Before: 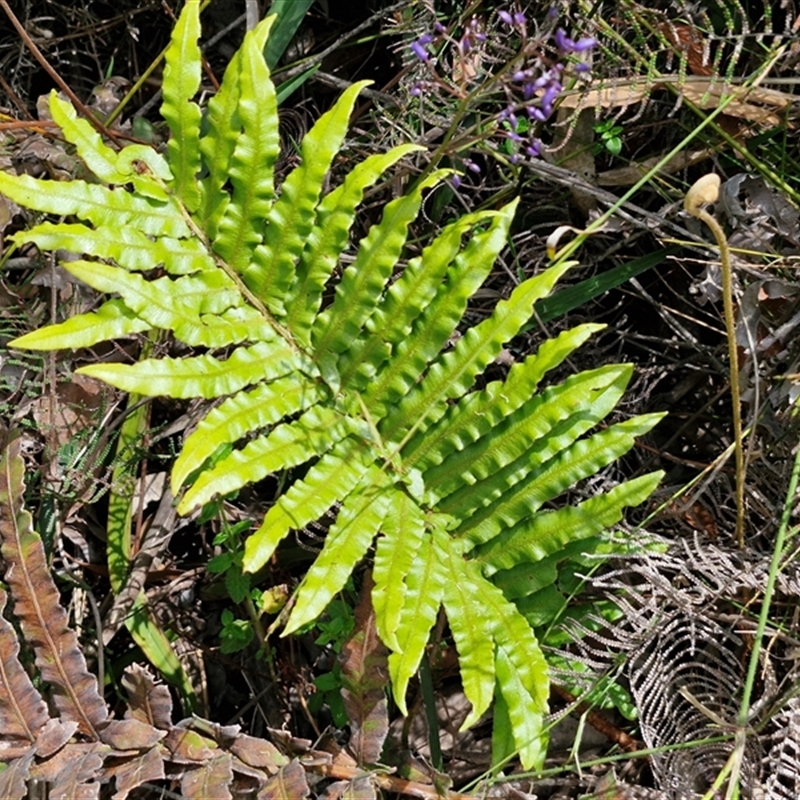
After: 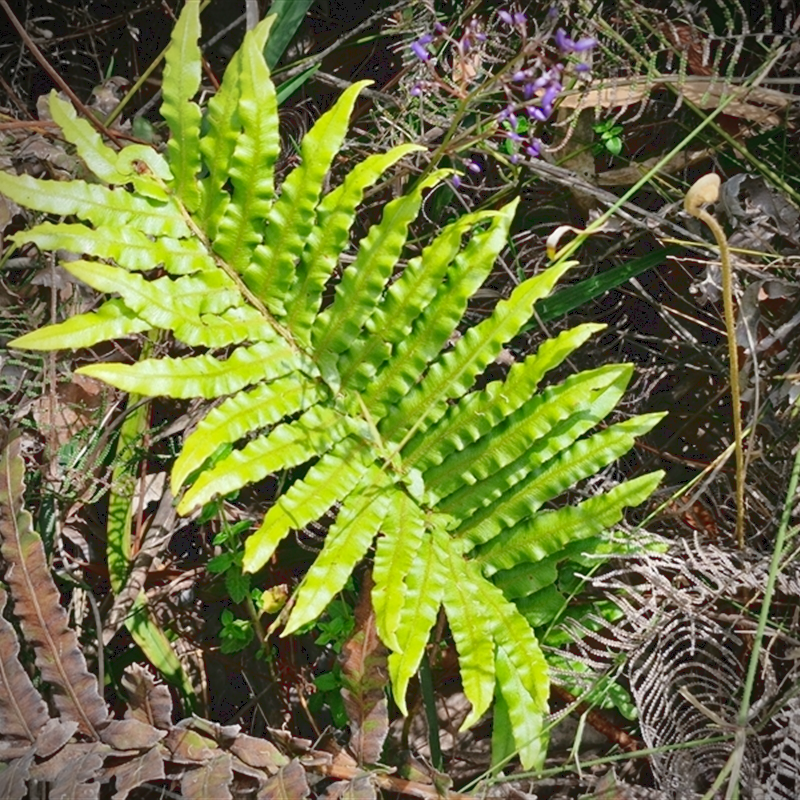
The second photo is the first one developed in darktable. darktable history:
vignetting: fall-off radius 61.01%, brightness -0.701, unbound false
tone curve: curves: ch0 [(0, 0) (0.003, 0.128) (0.011, 0.133) (0.025, 0.133) (0.044, 0.141) (0.069, 0.152) (0.1, 0.169) (0.136, 0.201) (0.177, 0.239) (0.224, 0.294) (0.277, 0.358) (0.335, 0.428) (0.399, 0.488) (0.468, 0.55) (0.543, 0.611) (0.623, 0.678) (0.709, 0.755) (0.801, 0.843) (0.898, 0.91) (1, 1)], color space Lab, linked channels, preserve colors none
